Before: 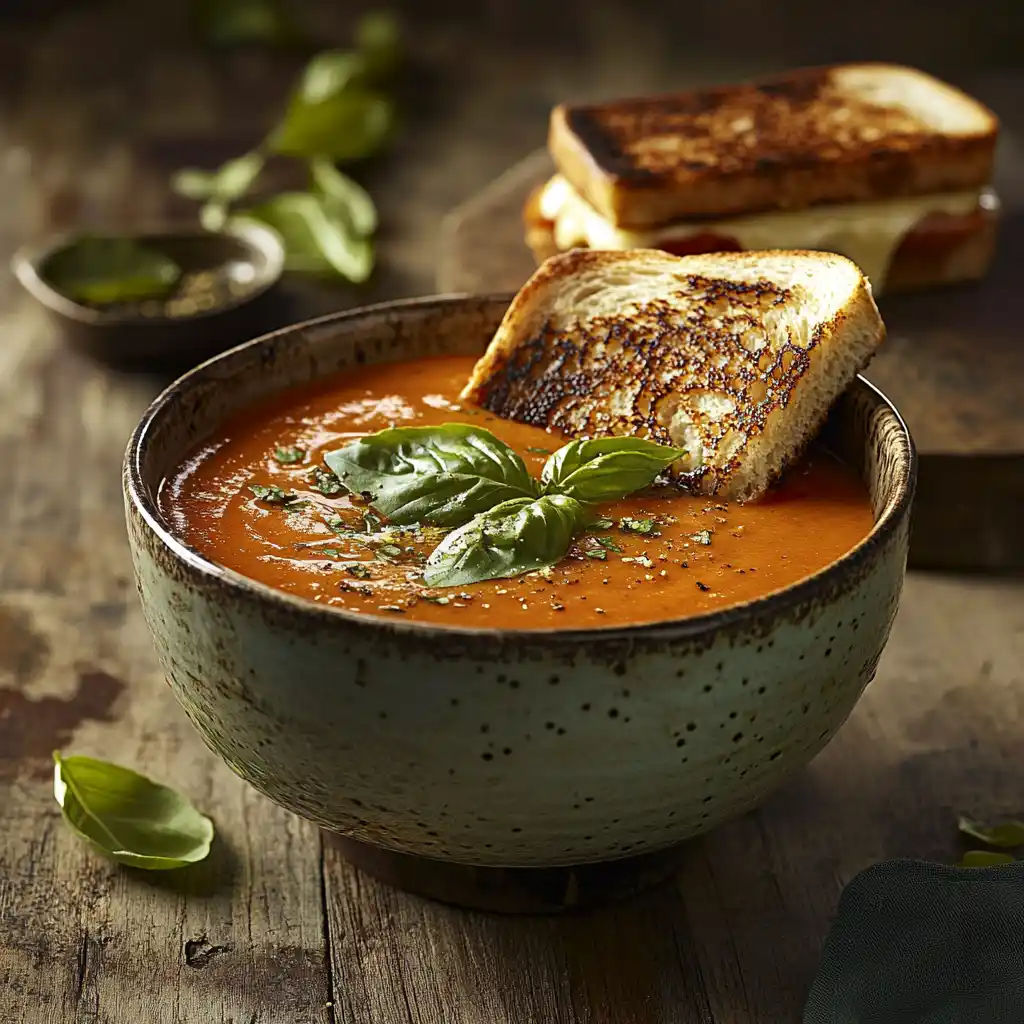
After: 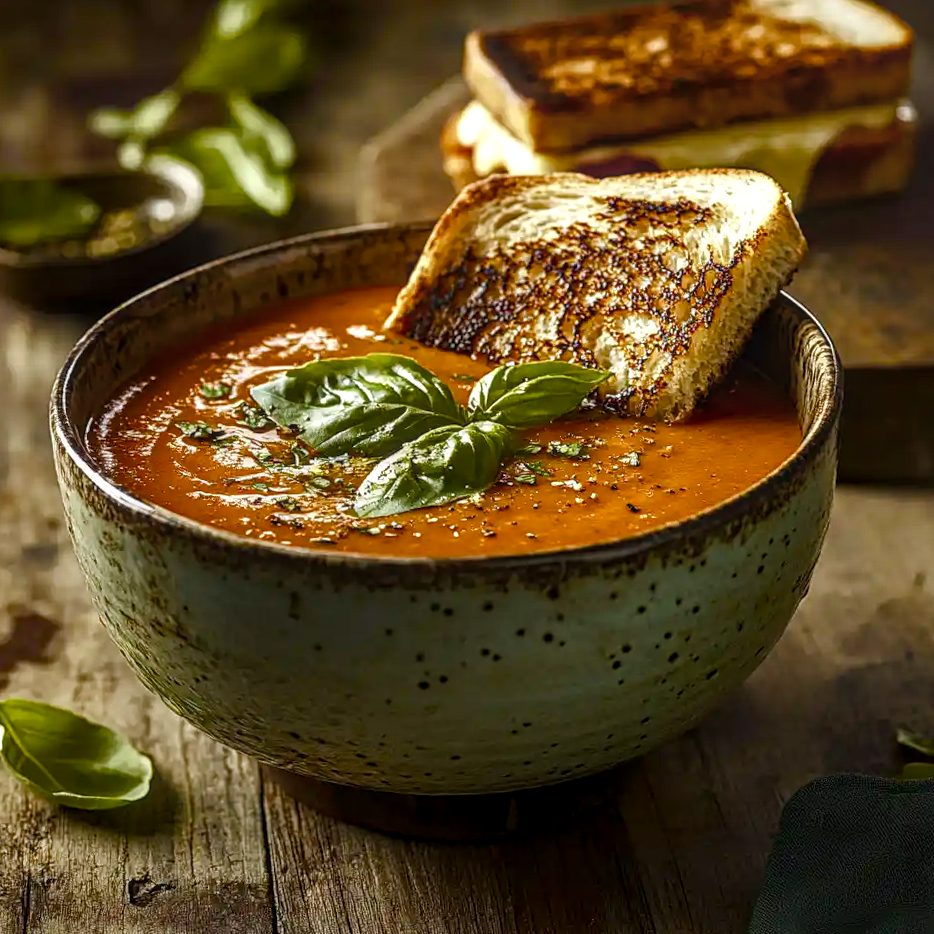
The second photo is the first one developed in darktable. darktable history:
crop and rotate: angle 1.96°, left 5.673%, top 5.673%
color balance rgb: perceptual saturation grading › highlights -29.58%, perceptual saturation grading › mid-tones 29.47%, perceptual saturation grading › shadows 59.73%, perceptual brilliance grading › global brilliance -17.79%, perceptual brilliance grading › highlights 28.73%, global vibrance 15.44%
local contrast: highlights 0%, shadows 0%, detail 133%
